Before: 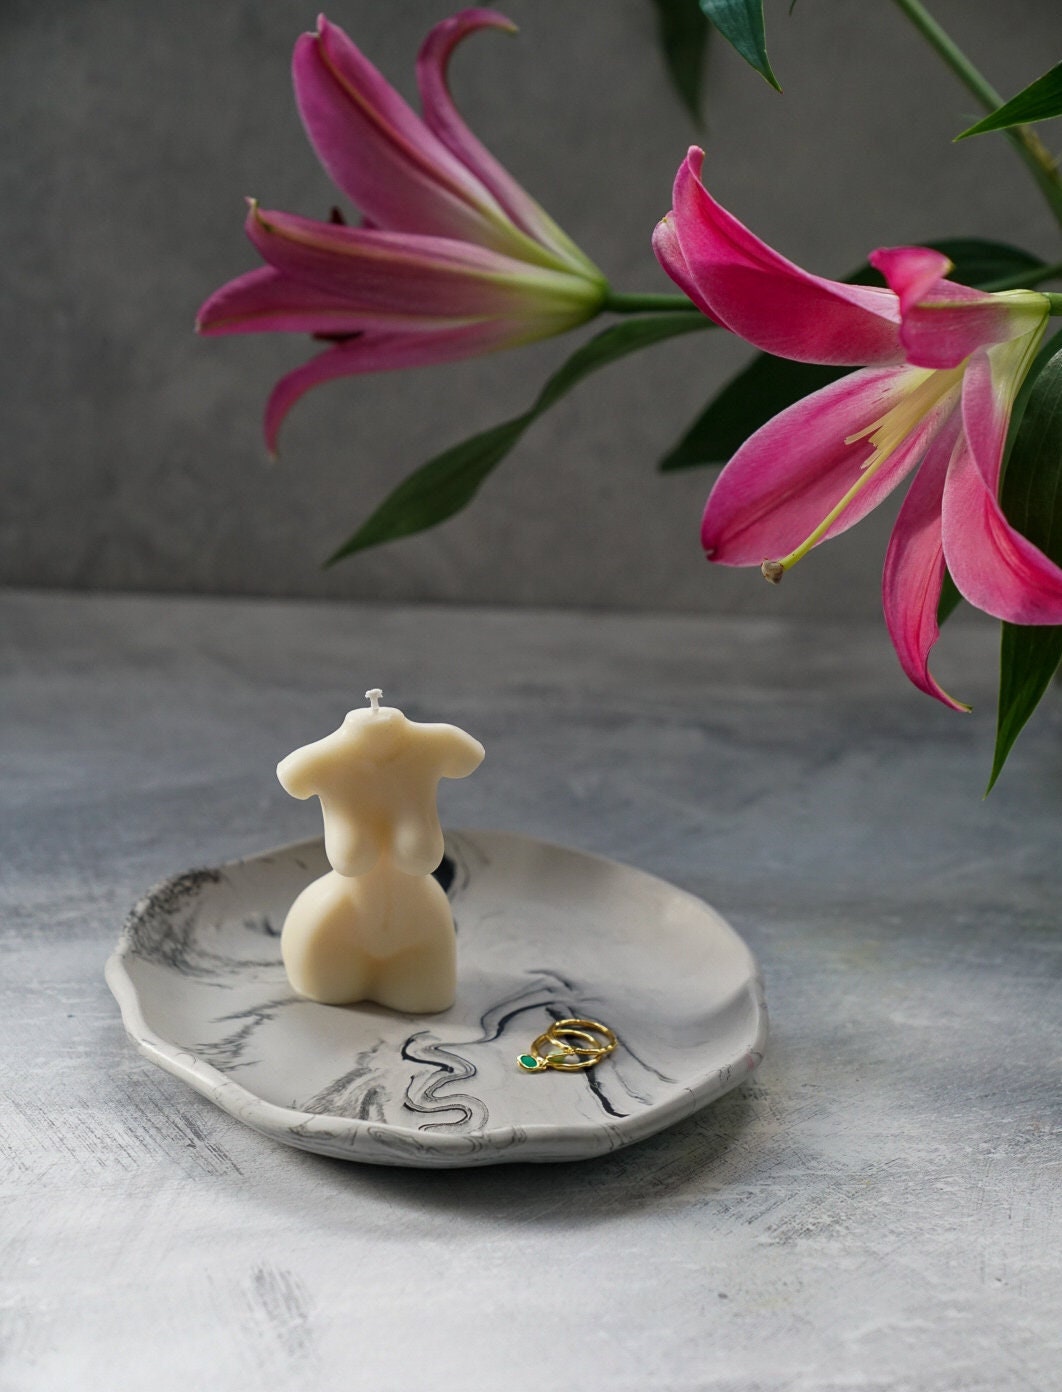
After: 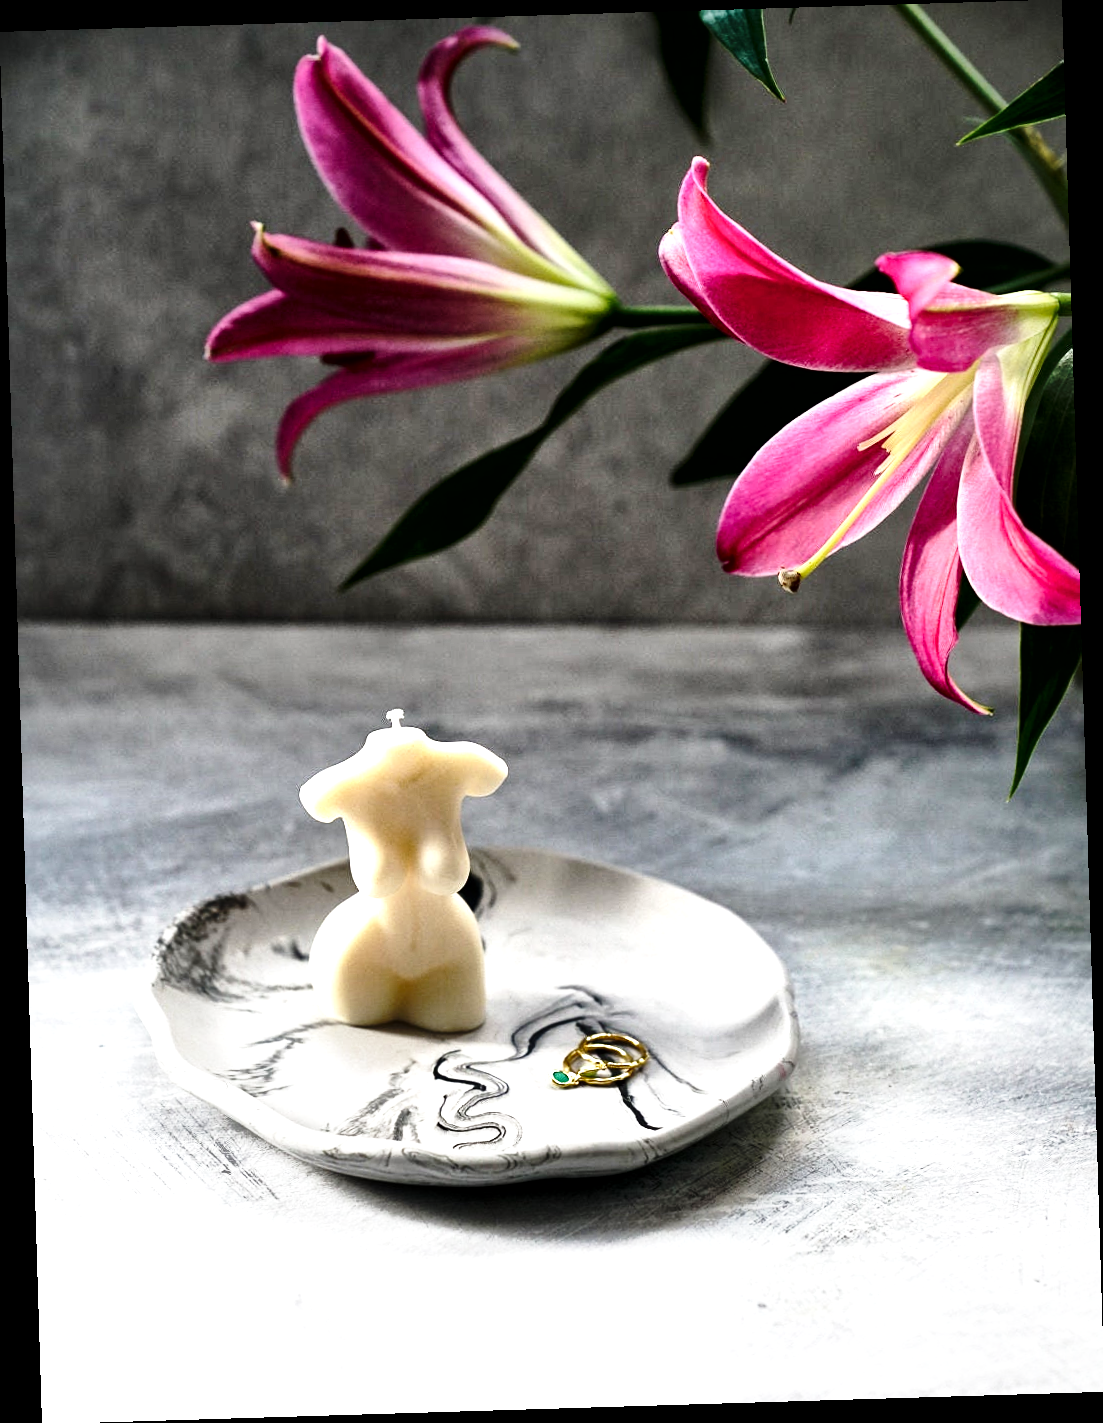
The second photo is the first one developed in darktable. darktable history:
rotate and perspective: rotation -1.75°, automatic cropping off
contrast equalizer: octaves 7, y [[0.6 ×6], [0.55 ×6], [0 ×6], [0 ×6], [0 ×6]], mix -0.1
local contrast: mode bilateral grid, contrast 70, coarseness 75, detail 180%, midtone range 0.2
base curve: curves: ch0 [(0, 0) (0.028, 0.03) (0.121, 0.232) (0.46, 0.748) (0.859, 0.968) (1, 1)], preserve colors none
tone equalizer: -8 EV -1.08 EV, -7 EV -1.01 EV, -6 EV -0.867 EV, -5 EV -0.578 EV, -3 EV 0.578 EV, -2 EV 0.867 EV, -1 EV 1.01 EV, +0 EV 1.08 EV, edges refinement/feathering 500, mask exposure compensation -1.57 EV, preserve details no
